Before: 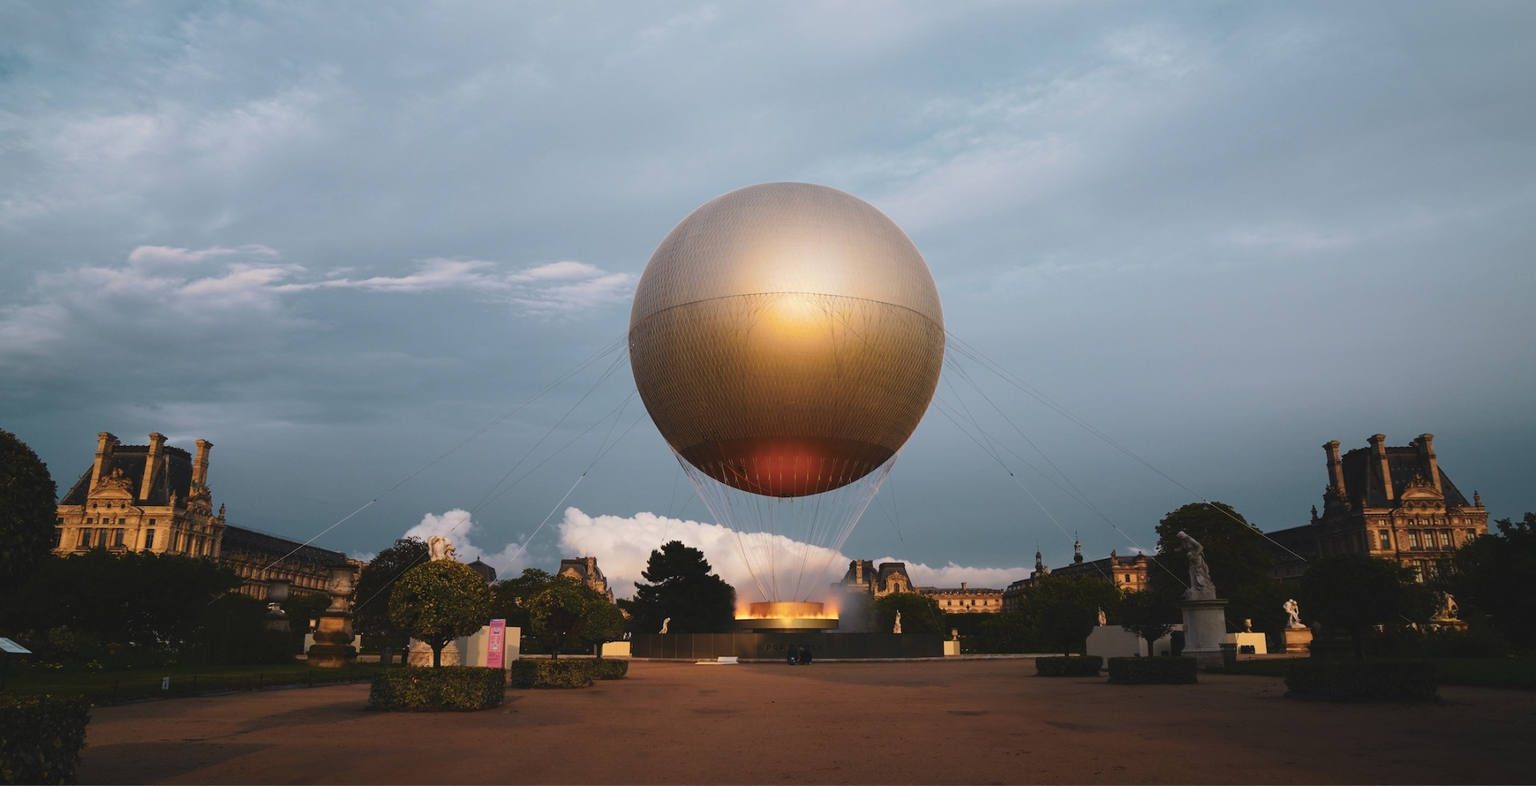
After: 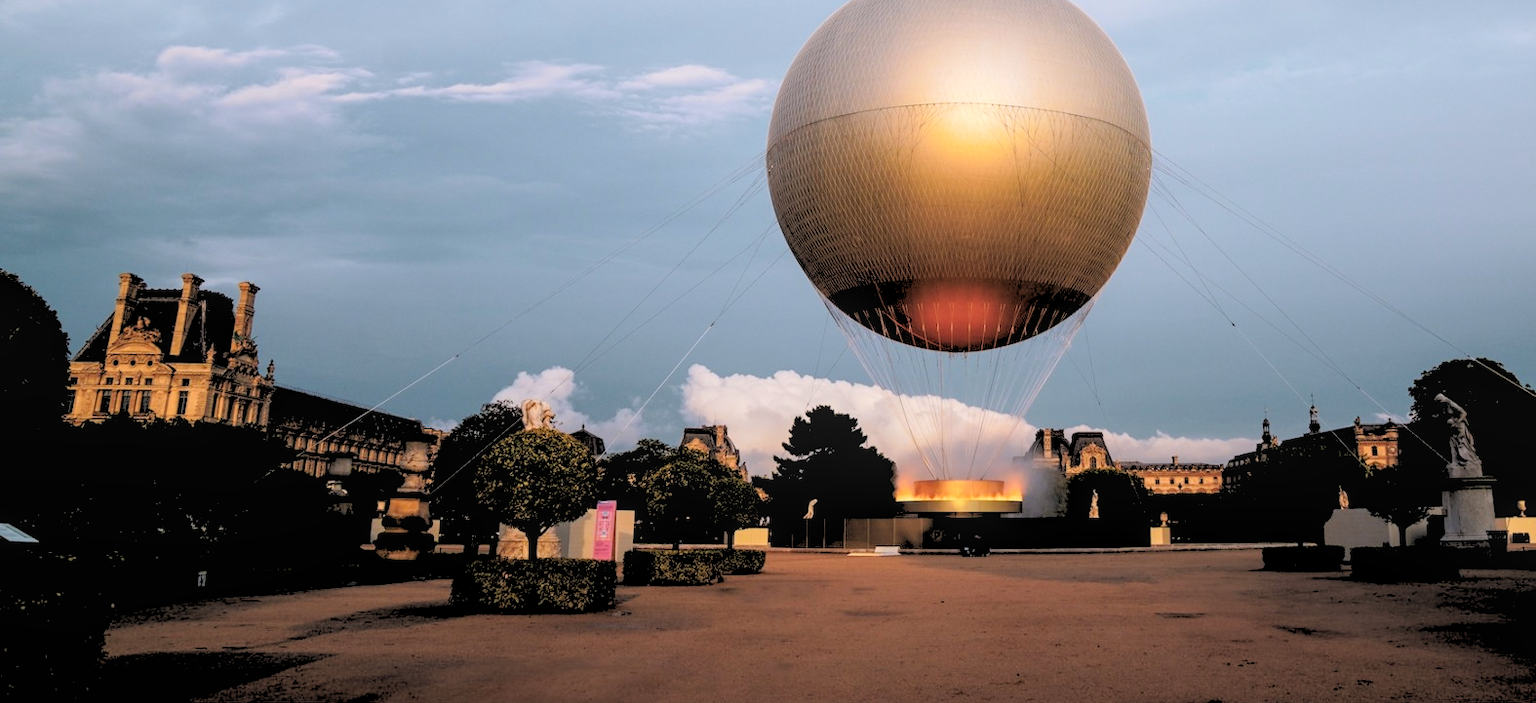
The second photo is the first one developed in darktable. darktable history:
white balance: red 1.004, blue 1.024
exposure: black level correction -0.001, exposure 0.08 EV, compensate highlight preservation false
rgb levels: levels [[0.027, 0.429, 0.996], [0, 0.5, 1], [0, 0.5, 1]]
local contrast: detail 117%
crop: top 26.531%, right 17.959%
